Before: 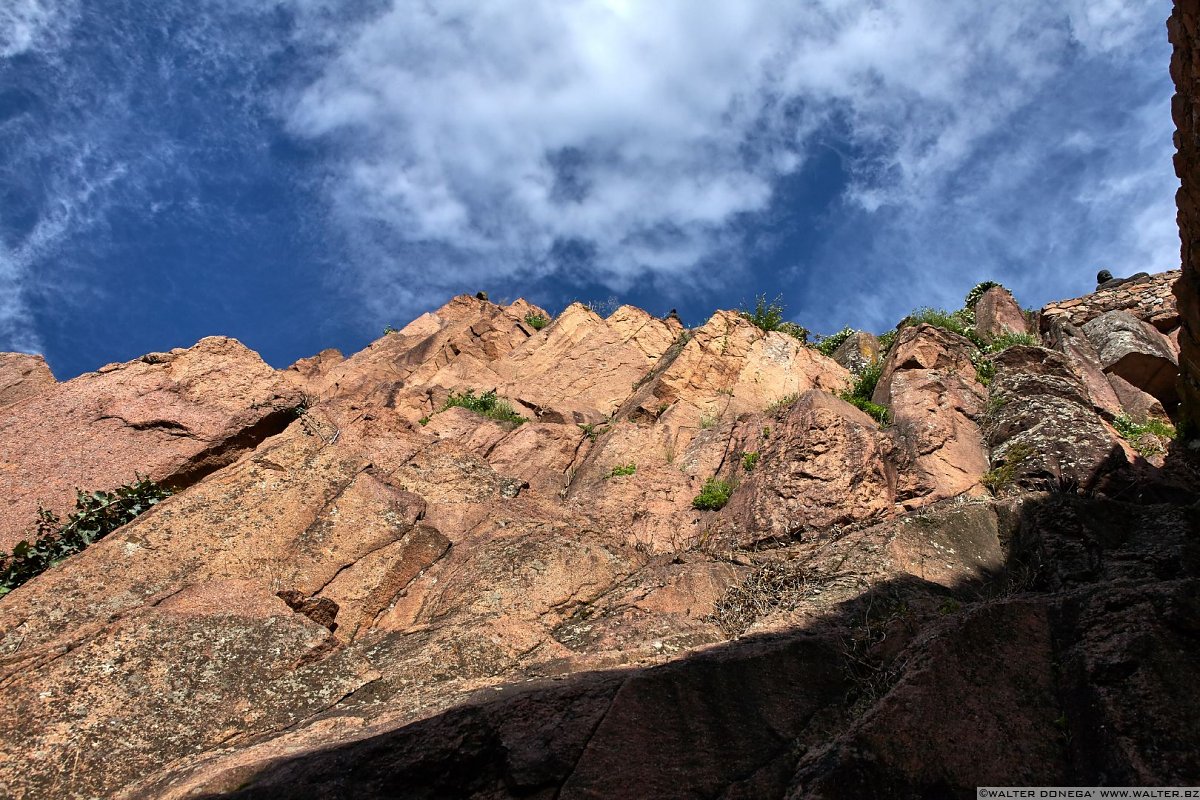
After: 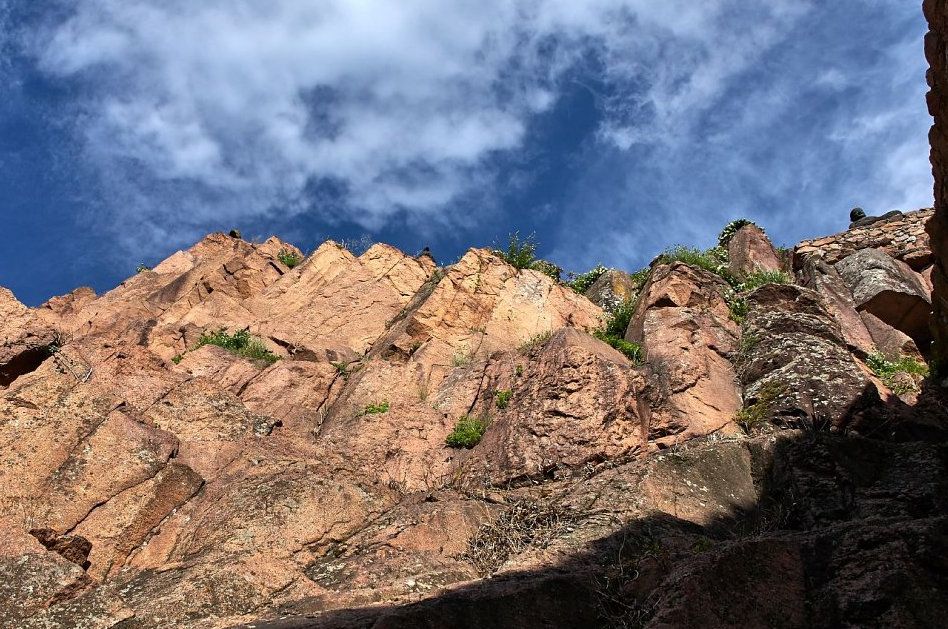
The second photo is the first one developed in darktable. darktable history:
crop and rotate: left 20.584%, top 7.765%, right 0.398%, bottom 13.522%
